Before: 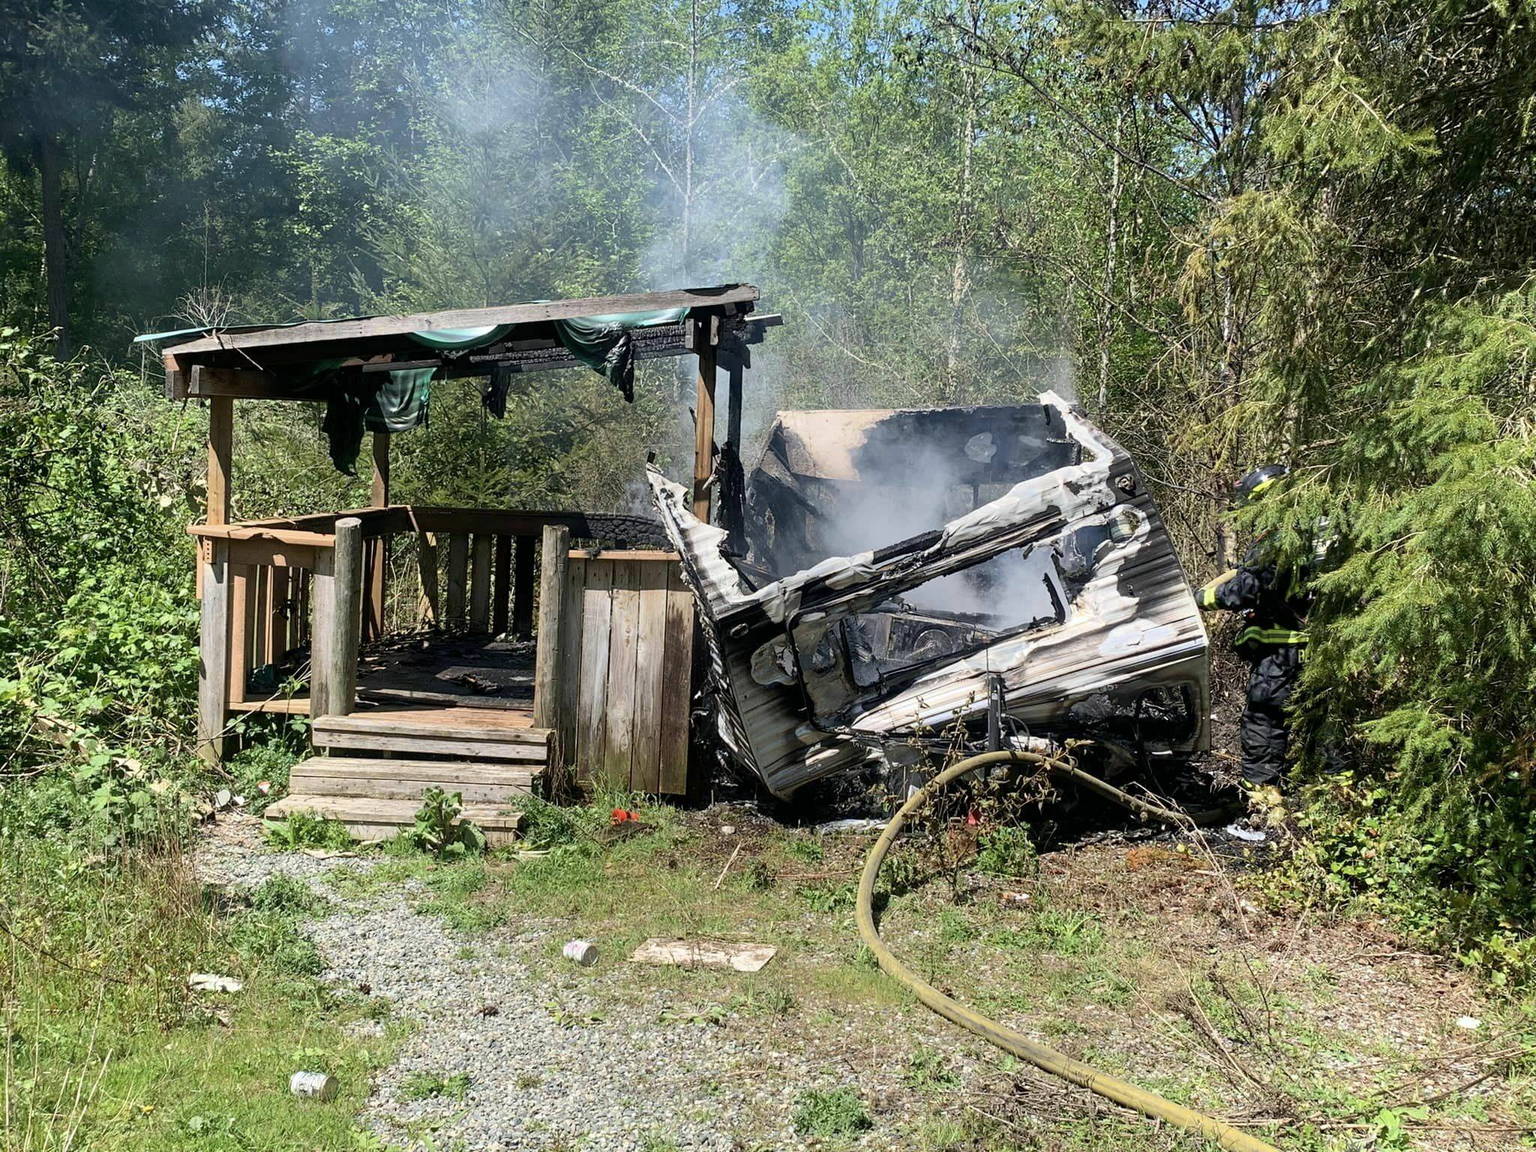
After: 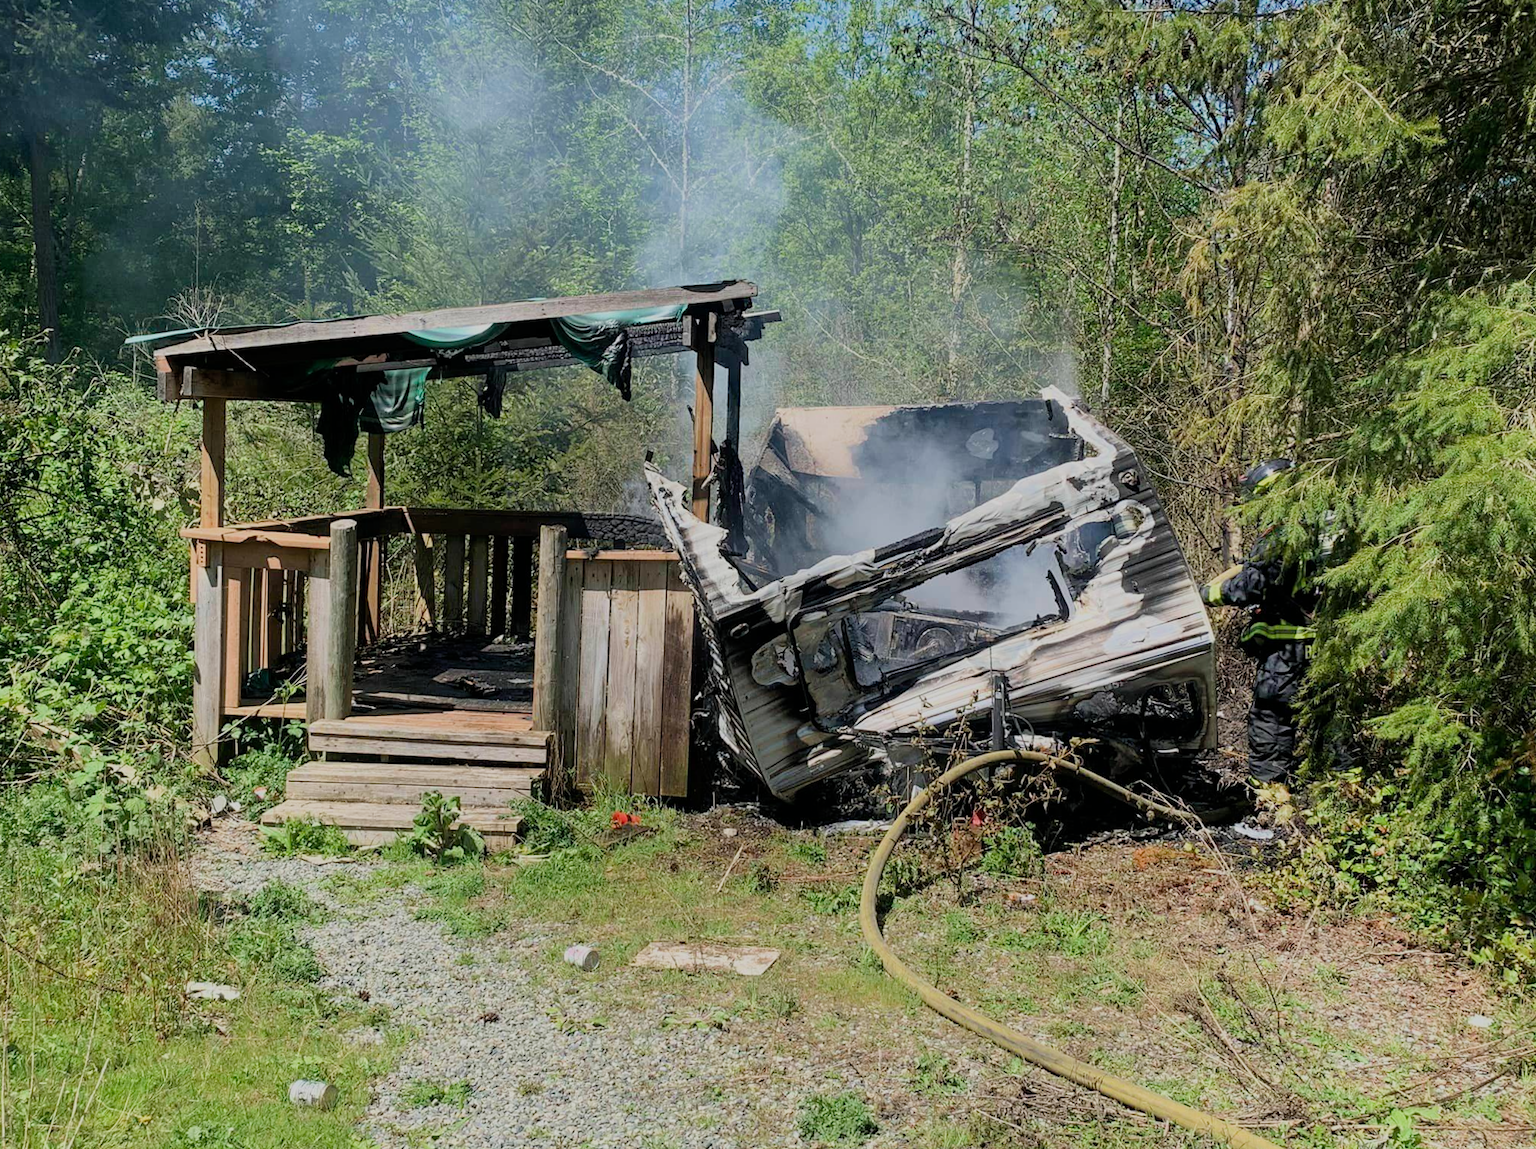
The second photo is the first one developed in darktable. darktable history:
filmic rgb: black relative exposure -13 EV, threshold 3 EV, target white luminance 85%, hardness 6.3, latitude 42.11%, contrast 0.858, shadows ↔ highlights balance 8.63%, color science v4 (2020), enable highlight reconstruction true
rotate and perspective: rotation -0.45°, automatic cropping original format, crop left 0.008, crop right 0.992, crop top 0.012, crop bottom 0.988
